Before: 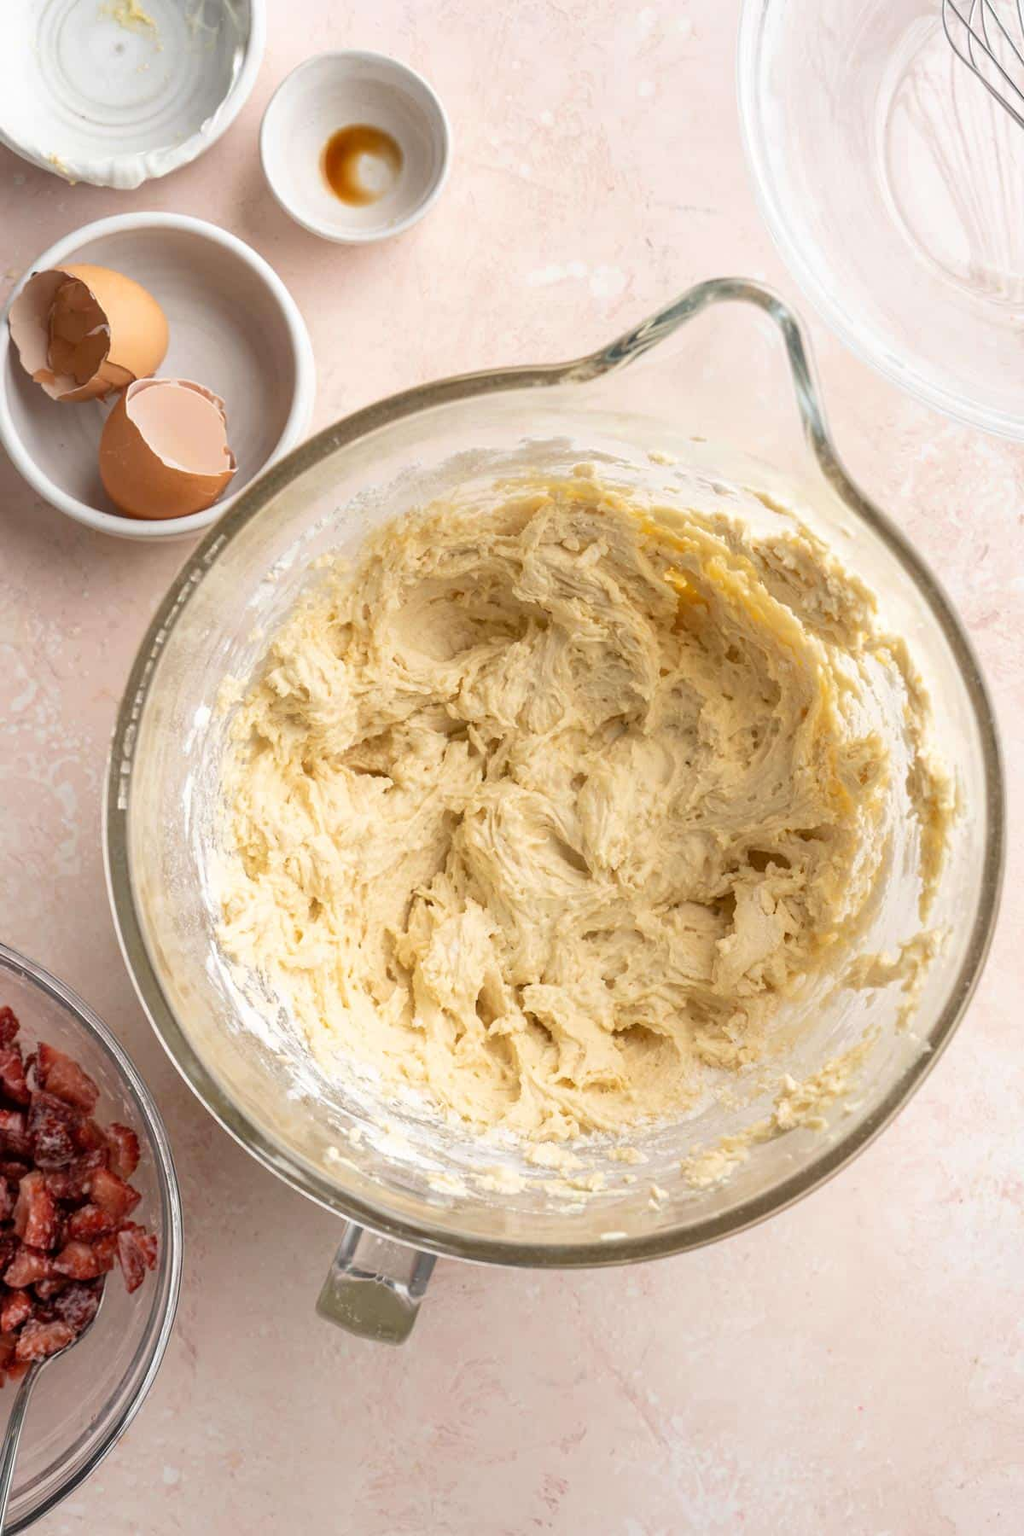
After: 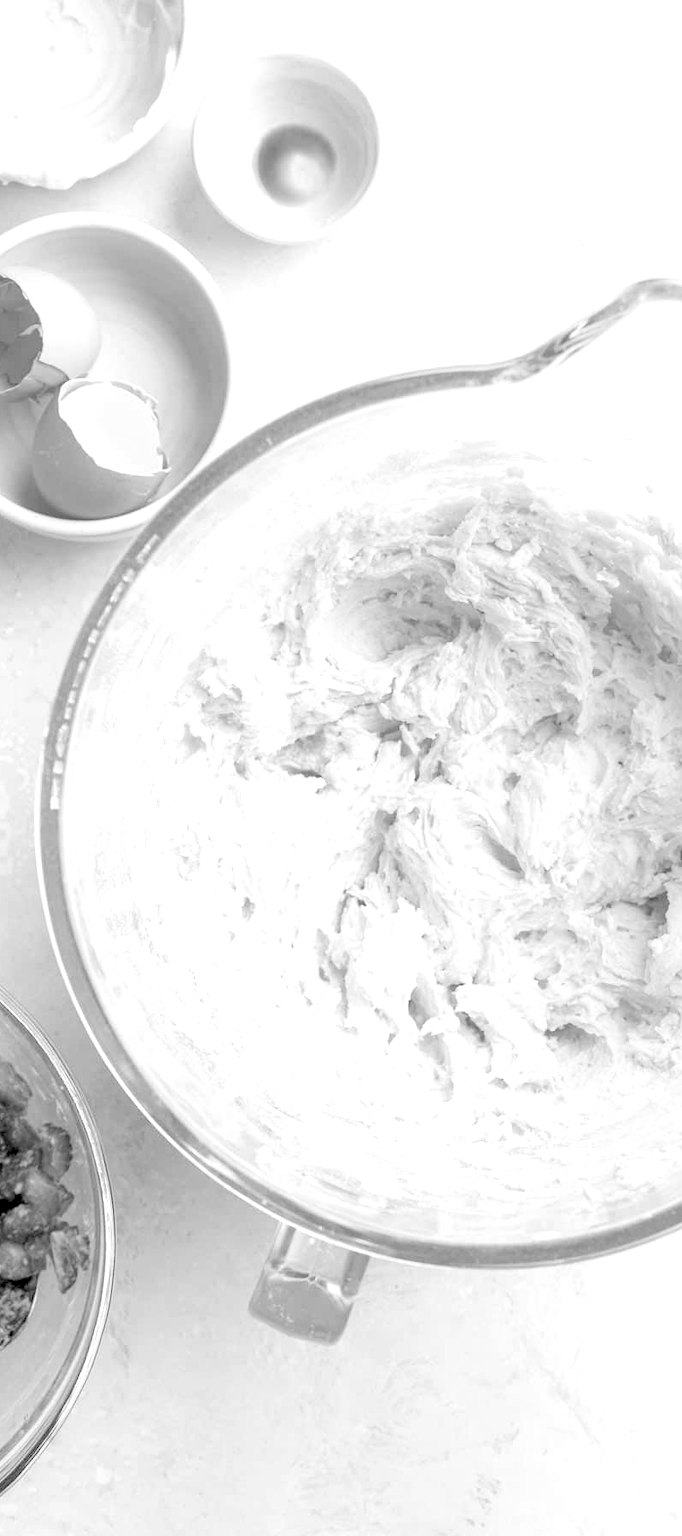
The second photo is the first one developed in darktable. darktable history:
crop and rotate: left 6.617%, right 26.717%
monochrome: on, module defaults
exposure: exposure 0.636 EV, compensate highlight preservation false
levels: levels [0.072, 0.414, 0.976]
